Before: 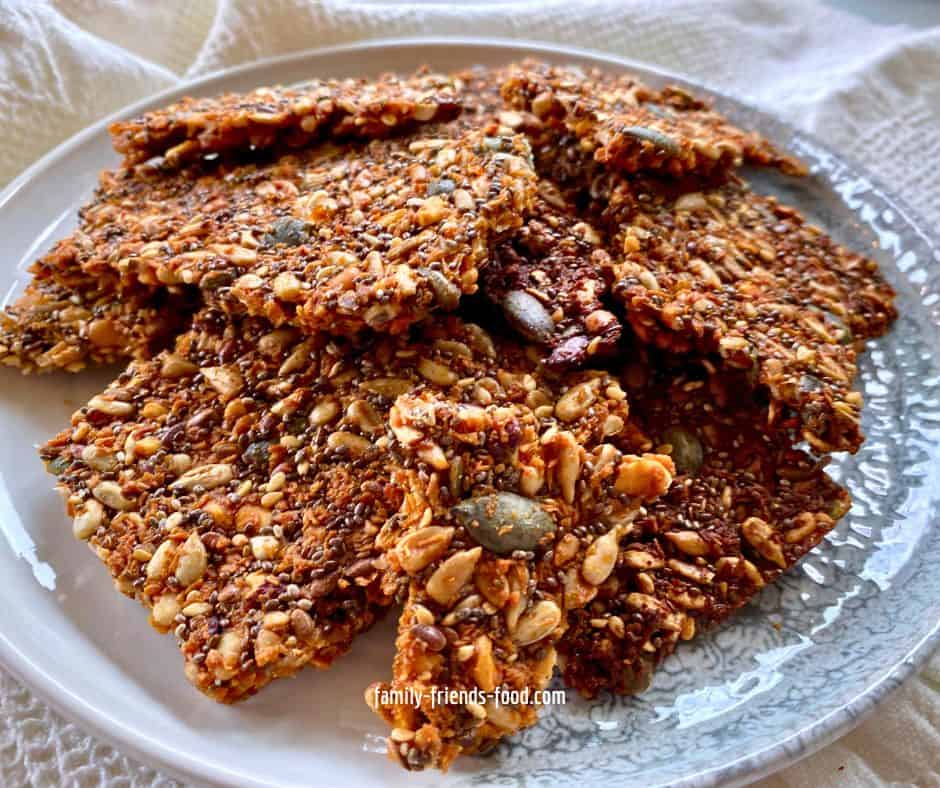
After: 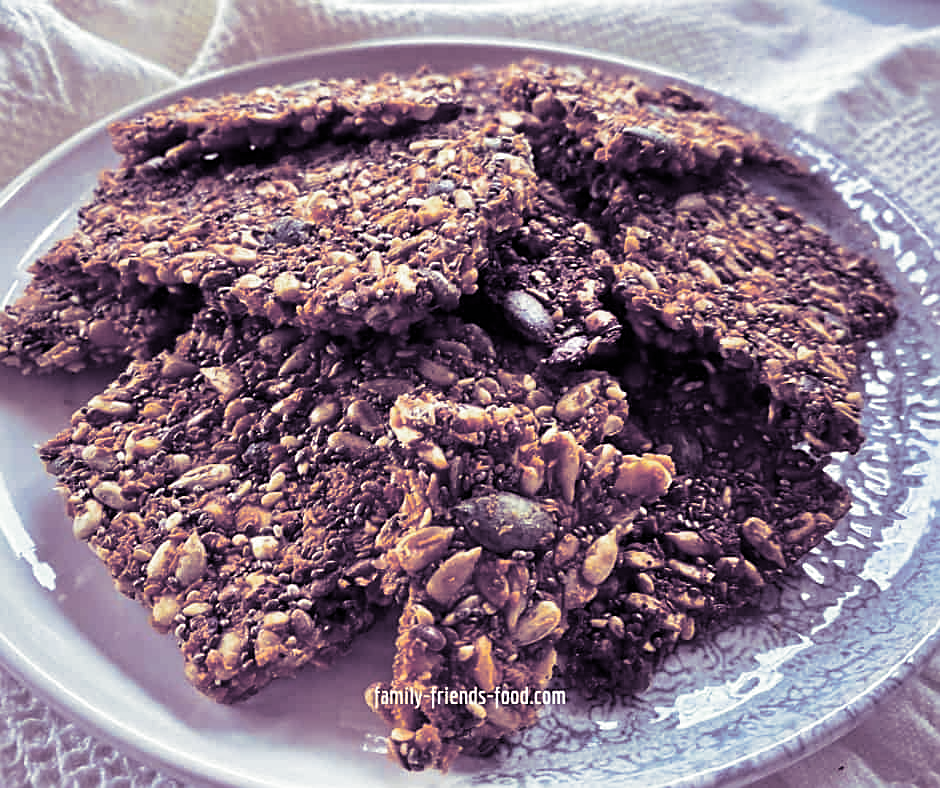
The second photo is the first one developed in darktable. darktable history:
sharpen: on, module defaults
split-toning: shadows › hue 266.4°, shadows › saturation 0.4, highlights › hue 61.2°, highlights › saturation 0.3, compress 0%
white balance: red 0.976, blue 1.04
